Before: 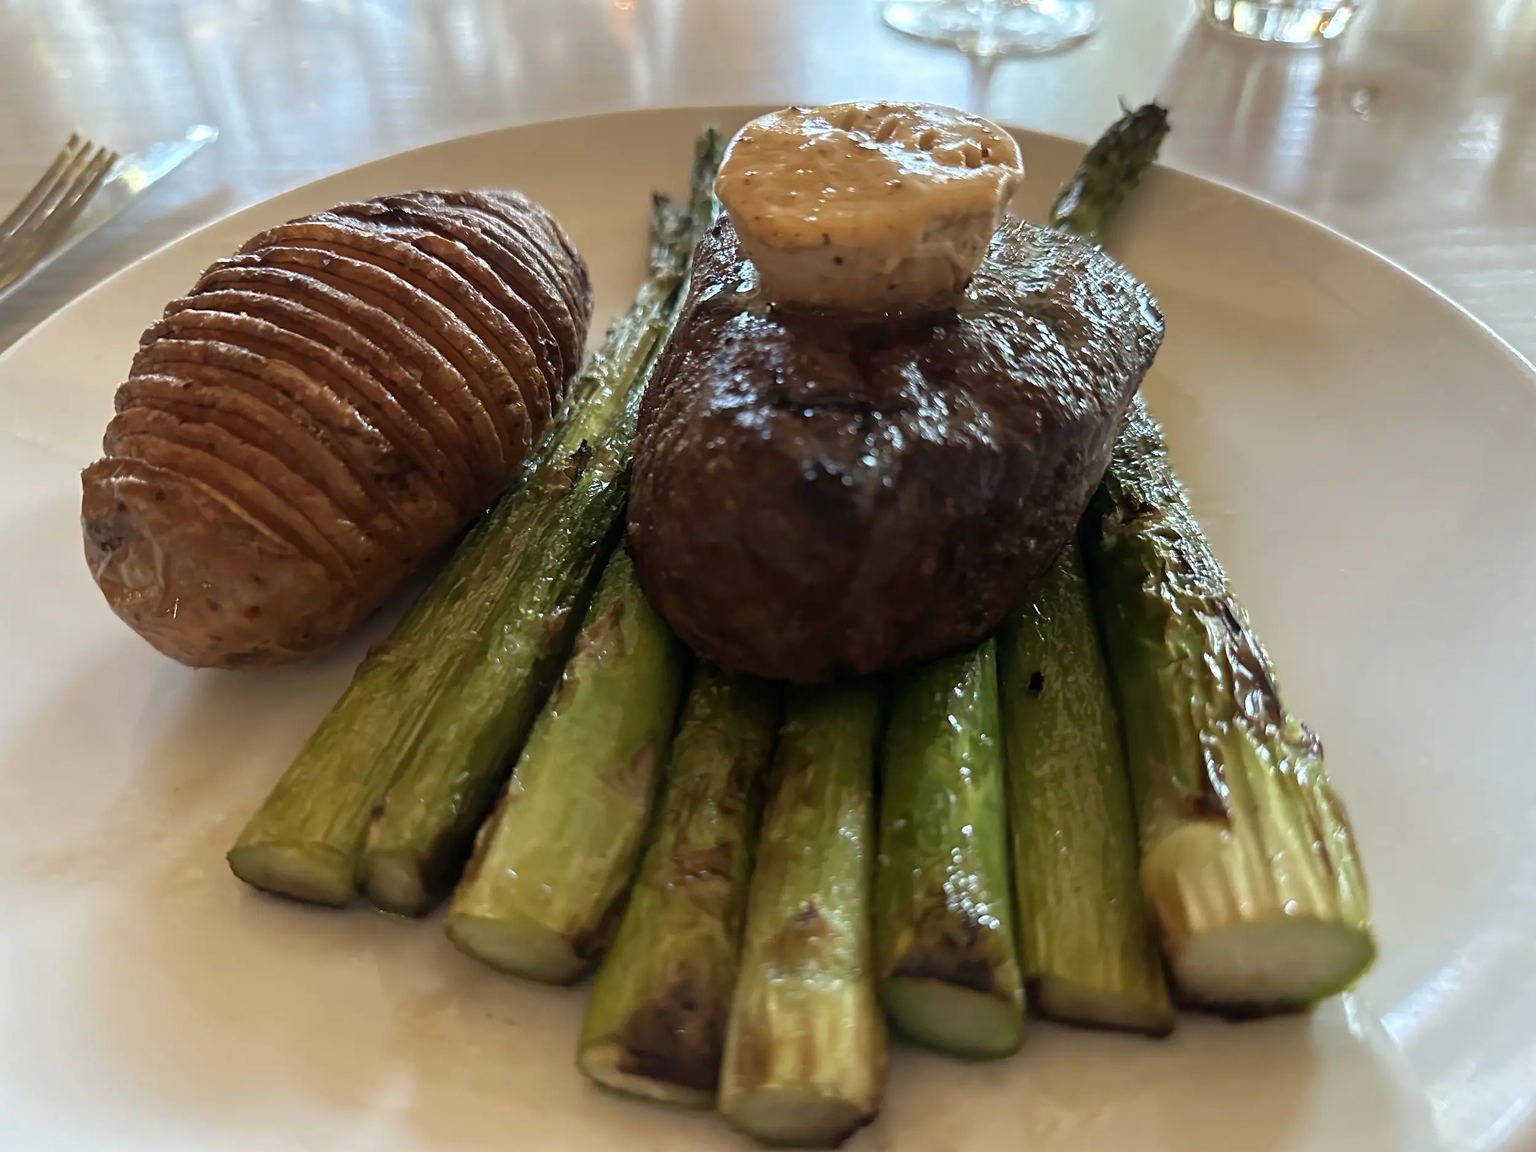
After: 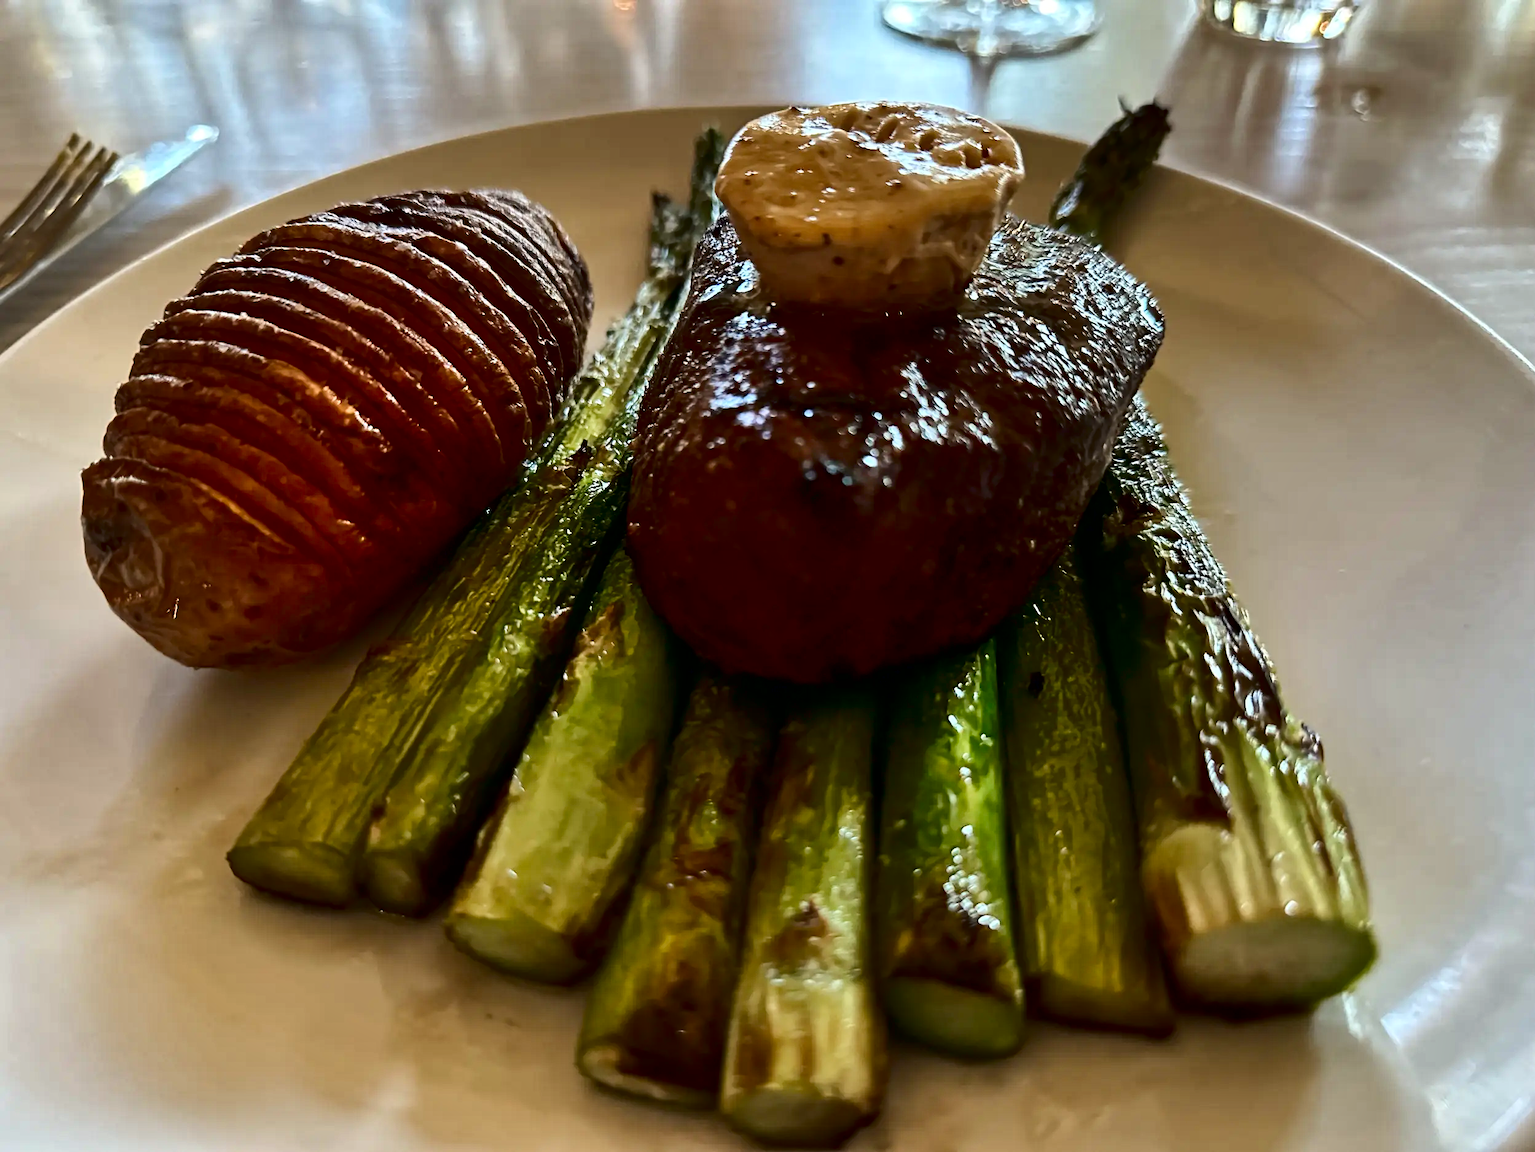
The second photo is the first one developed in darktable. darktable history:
contrast brightness saturation: contrast 0.24, brightness -0.24, saturation 0.14
haze removal: compatibility mode true, adaptive false
shadows and highlights: shadows 60, soften with gaussian
